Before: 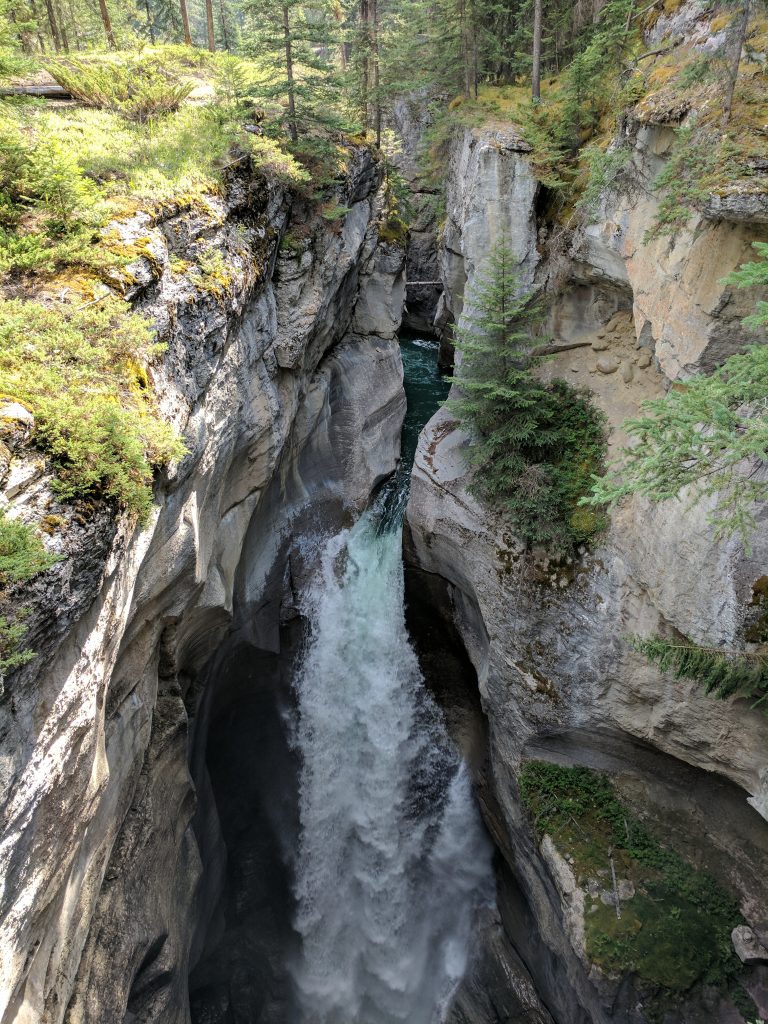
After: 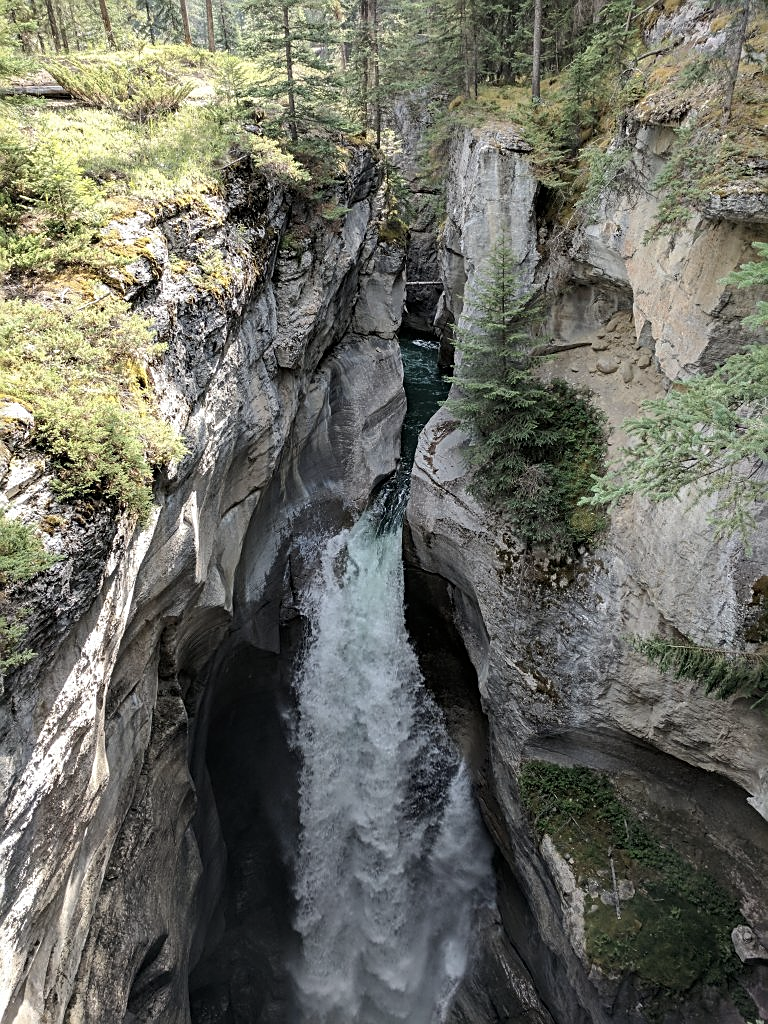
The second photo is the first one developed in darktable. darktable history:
sharpen: on, module defaults
contrast brightness saturation: contrast 0.098, saturation -0.294
